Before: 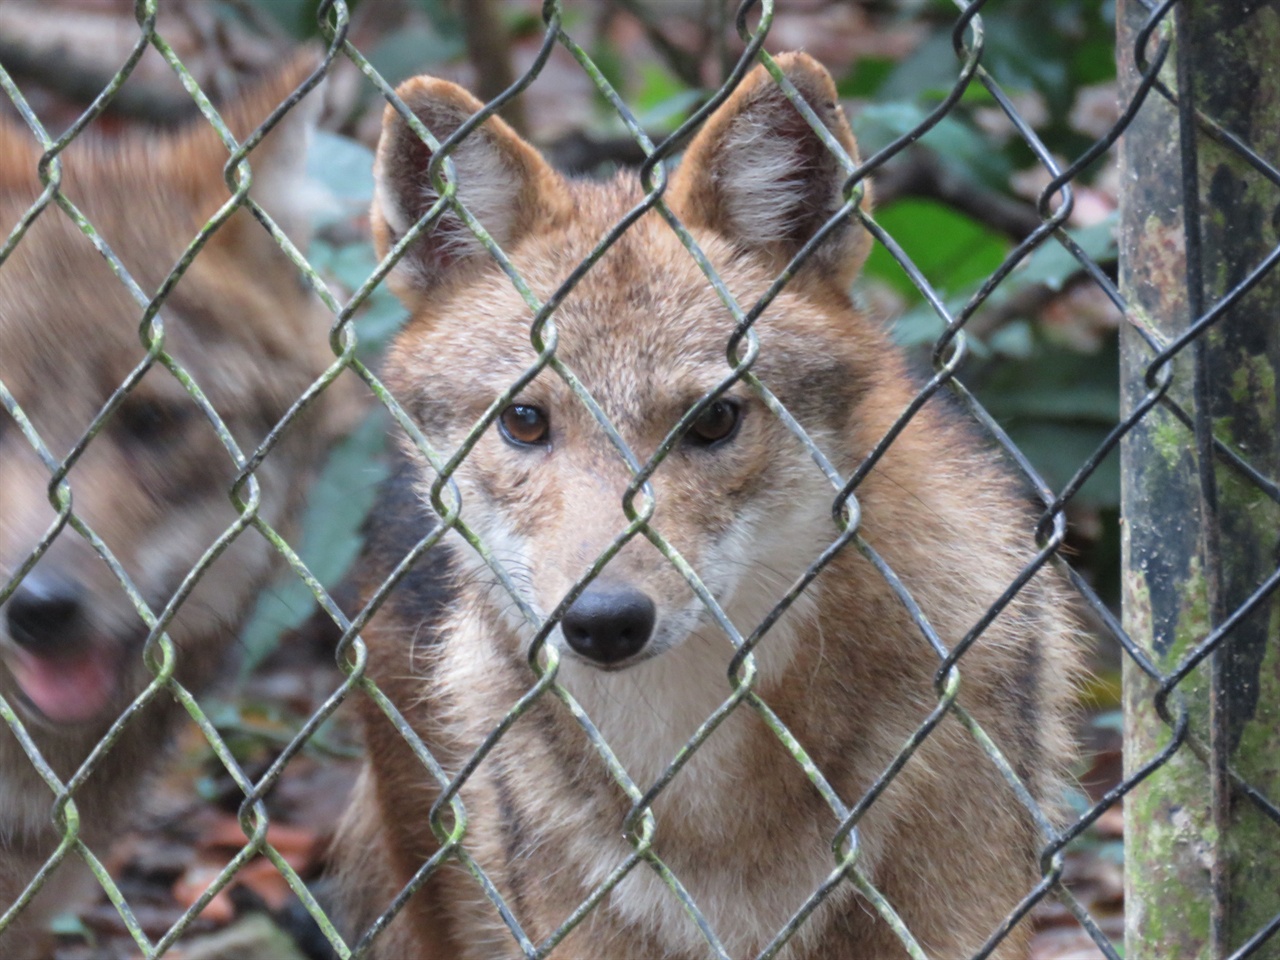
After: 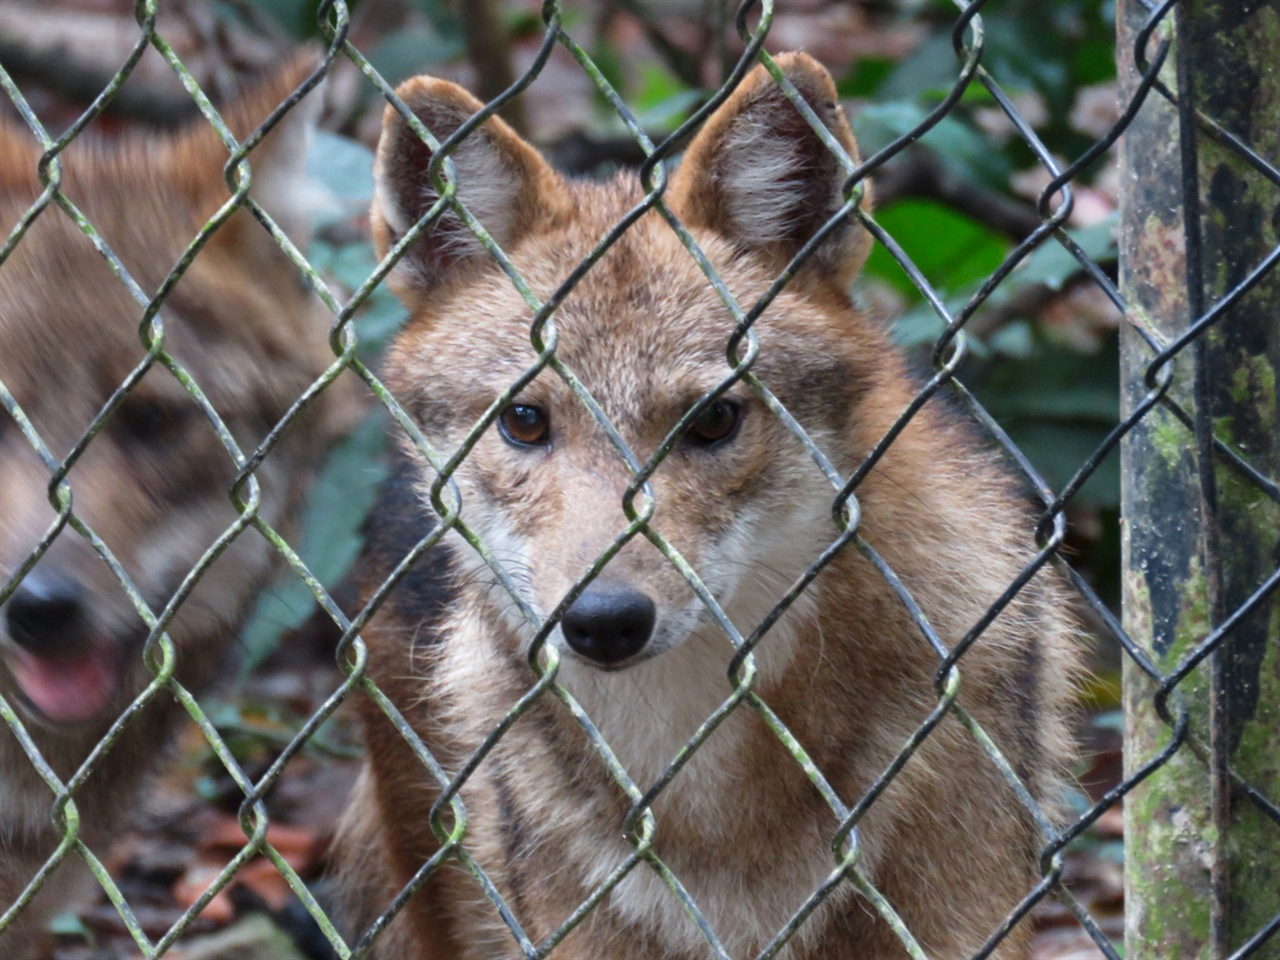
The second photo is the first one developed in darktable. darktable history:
contrast brightness saturation: contrast 0.07, brightness -0.13, saturation 0.06
levels: levels [0, 0.498, 1]
shadows and highlights: soften with gaussian
